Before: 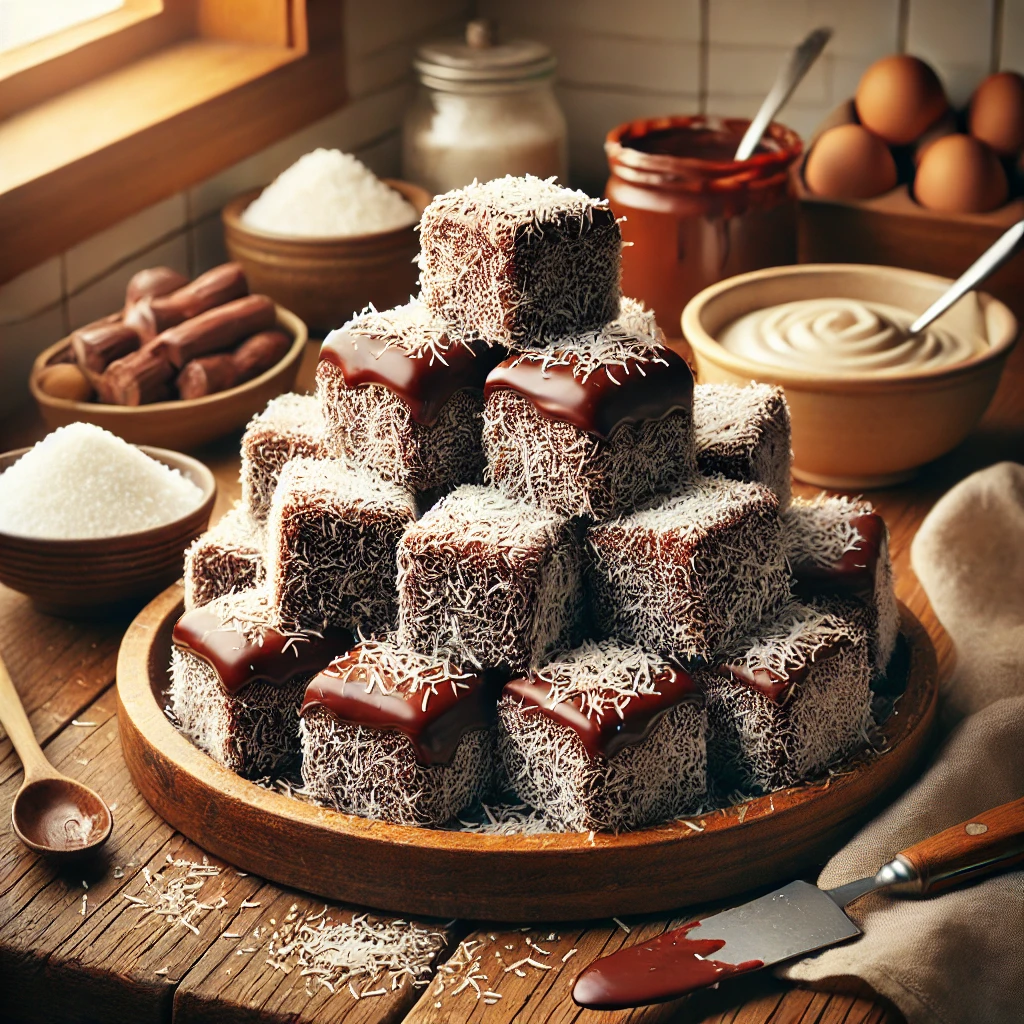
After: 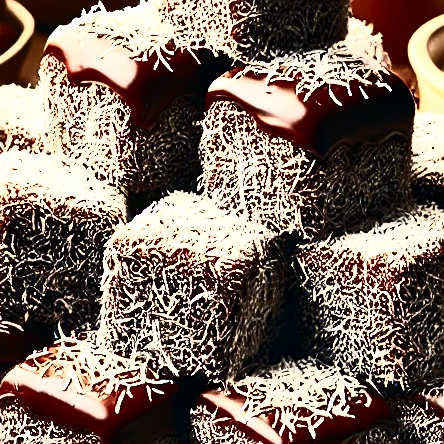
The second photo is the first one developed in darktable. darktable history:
crop: left 30%, top 30%, right 30%, bottom 30%
sharpen: on, module defaults
contrast brightness saturation: contrast 0.93, brightness 0.2
rotate and perspective: rotation 5.12°, automatic cropping off
